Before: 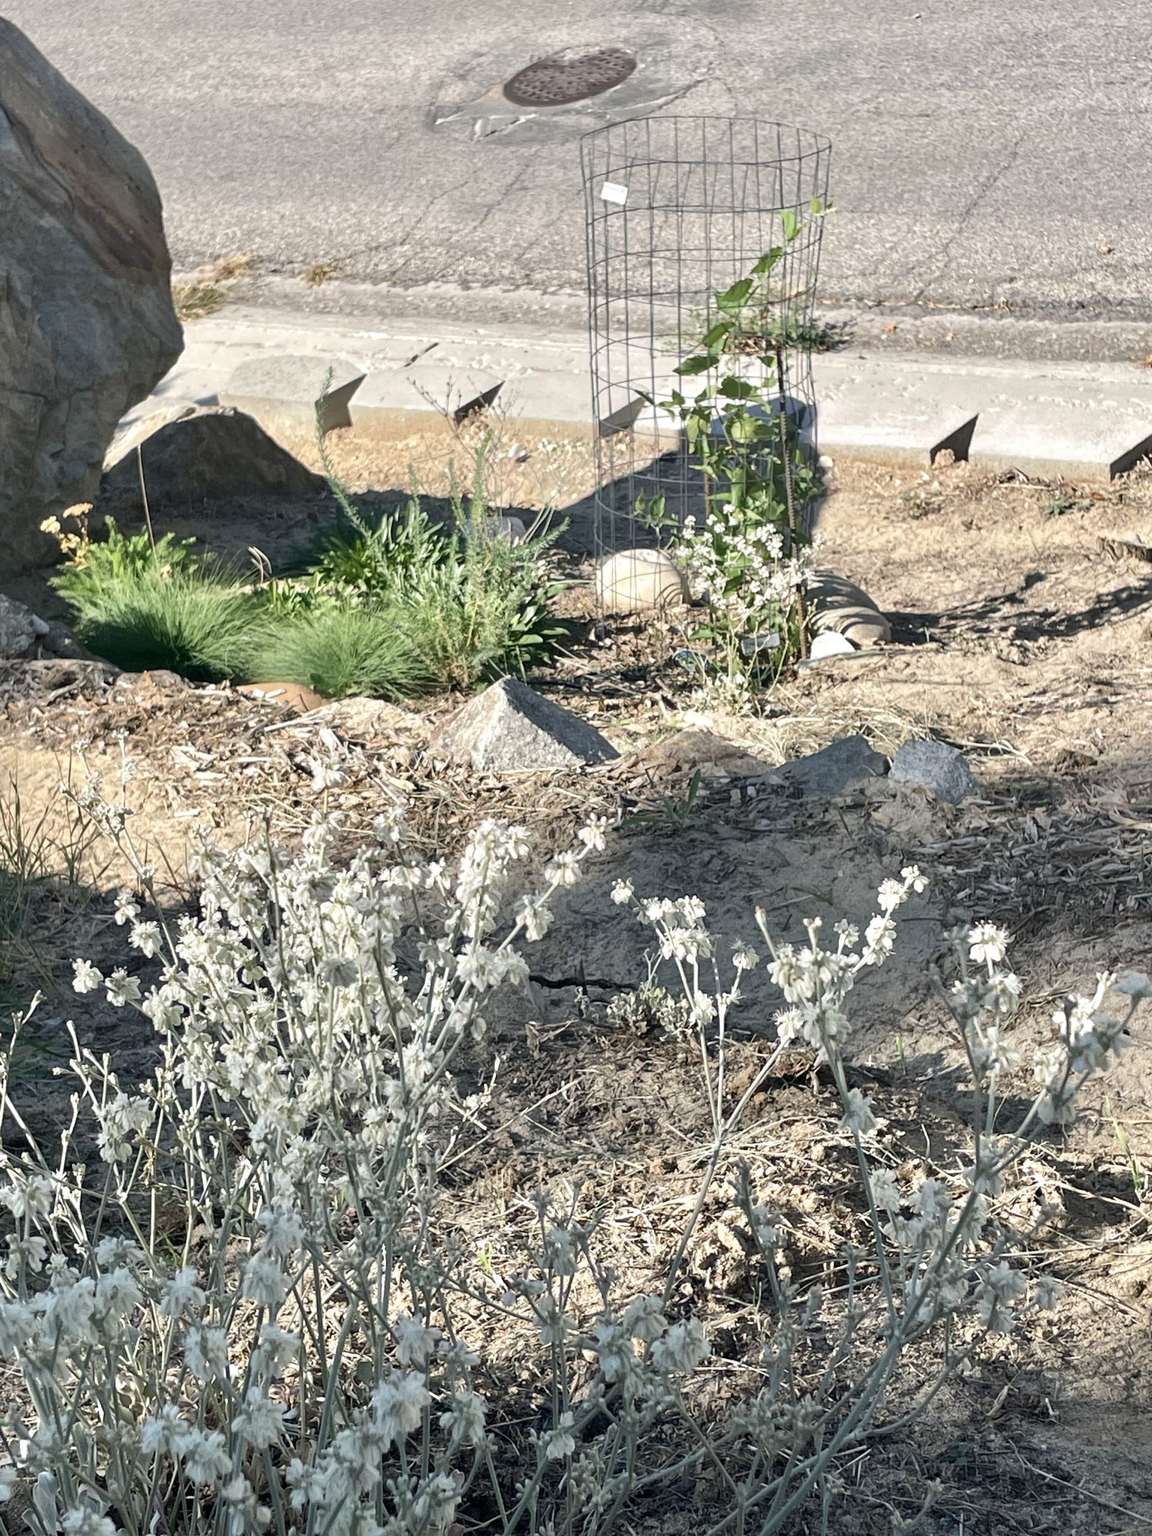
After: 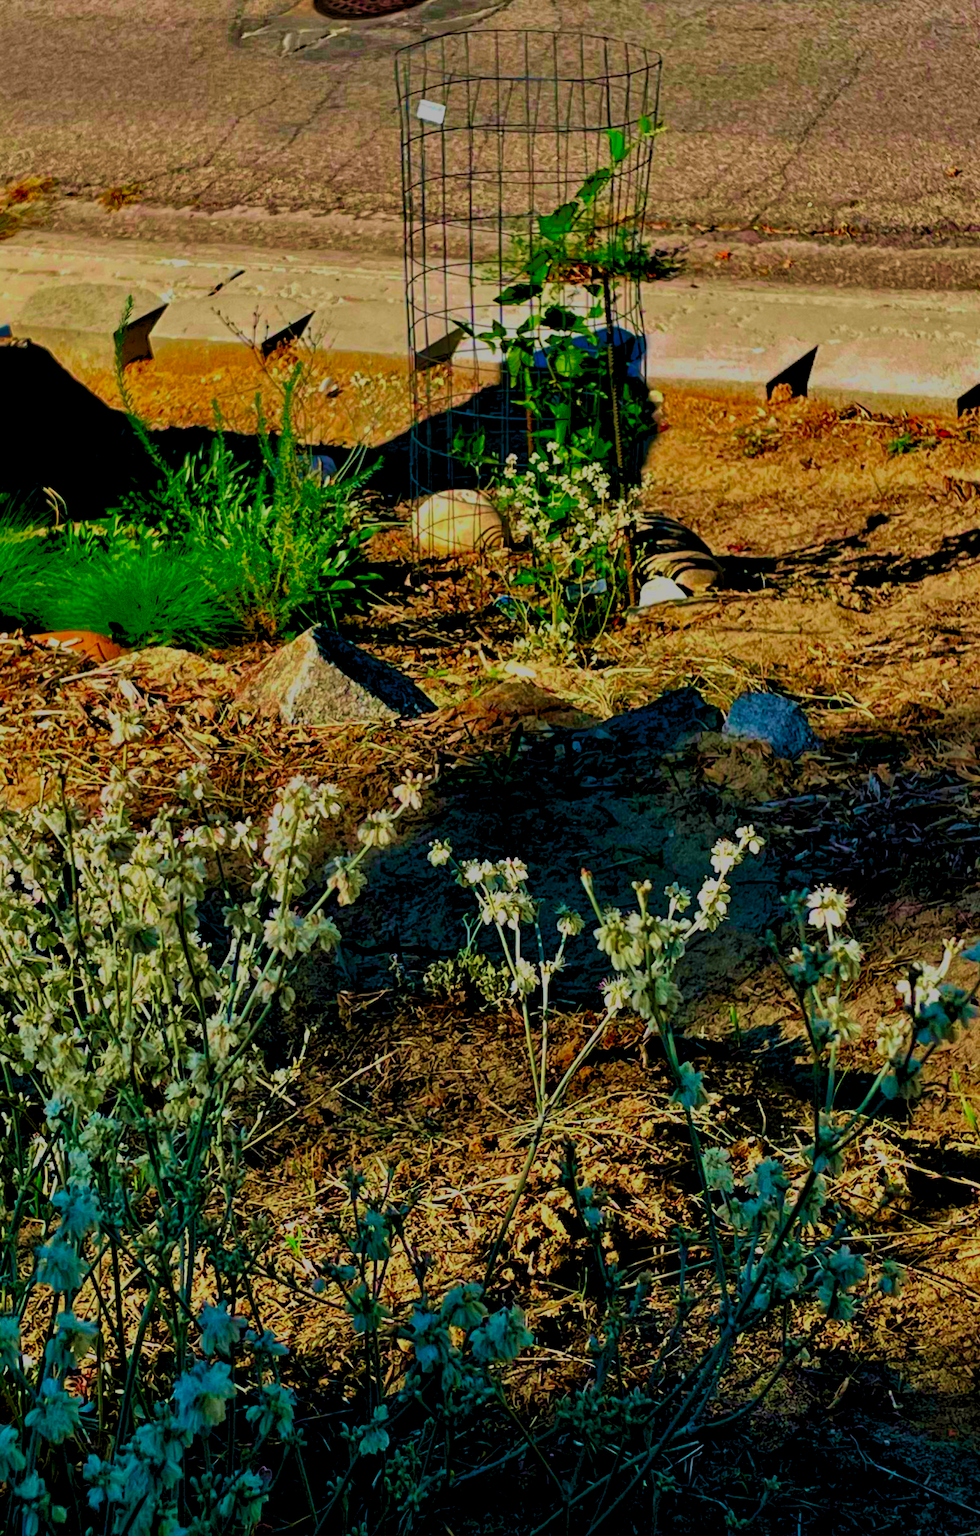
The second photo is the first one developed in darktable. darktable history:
exposure: exposure -0.027 EV, compensate highlight preservation false
crop and rotate: left 18.089%, top 5.763%, right 1.748%
velvia: strength 74.74%
filmic rgb: black relative exposure -7.65 EV, white relative exposure 4.56 EV, threshold 3.01 EV, hardness 3.61, enable highlight reconstruction true
color balance rgb: global offset › luminance -0.514%, linear chroma grading › global chroma 15.508%, perceptual saturation grading › global saturation 18.142%, global vibrance 20%
levels: levels [0.044, 0.416, 0.908]
contrast brightness saturation: brightness -0.985, saturation 0.992
